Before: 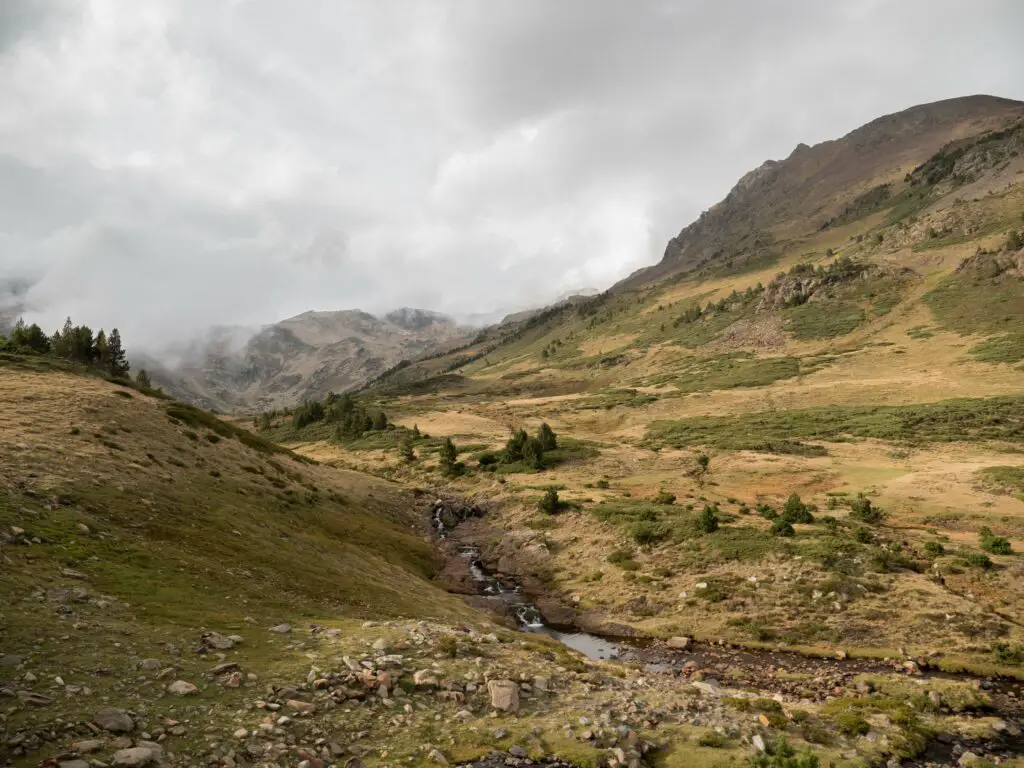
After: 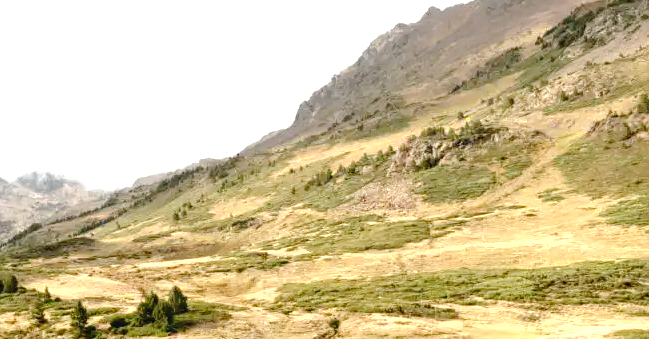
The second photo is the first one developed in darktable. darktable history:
tone curve: curves: ch0 [(0, 0) (0.003, 0.048) (0.011, 0.048) (0.025, 0.048) (0.044, 0.049) (0.069, 0.048) (0.1, 0.052) (0.136, 0.071) (0.177, 0.109) (0.224, 0.157) (0.277, 0.233) (0.335, 0.32) (0.399, 0.404) (0.468, 0.496) (0.543, 0.582) (0.623, 0.653) (0.709, 0.738) (0.801, 0.811) (0.898, 0.895) (1, 1)], preserve colors none
exposure: black level correction 0, exposure 1.199 EV, compensate highlight preservation false
local contrast: on, module defaults
crop: left 36.065%, top 17.92%, right 0.52%, bottom 37.934%
